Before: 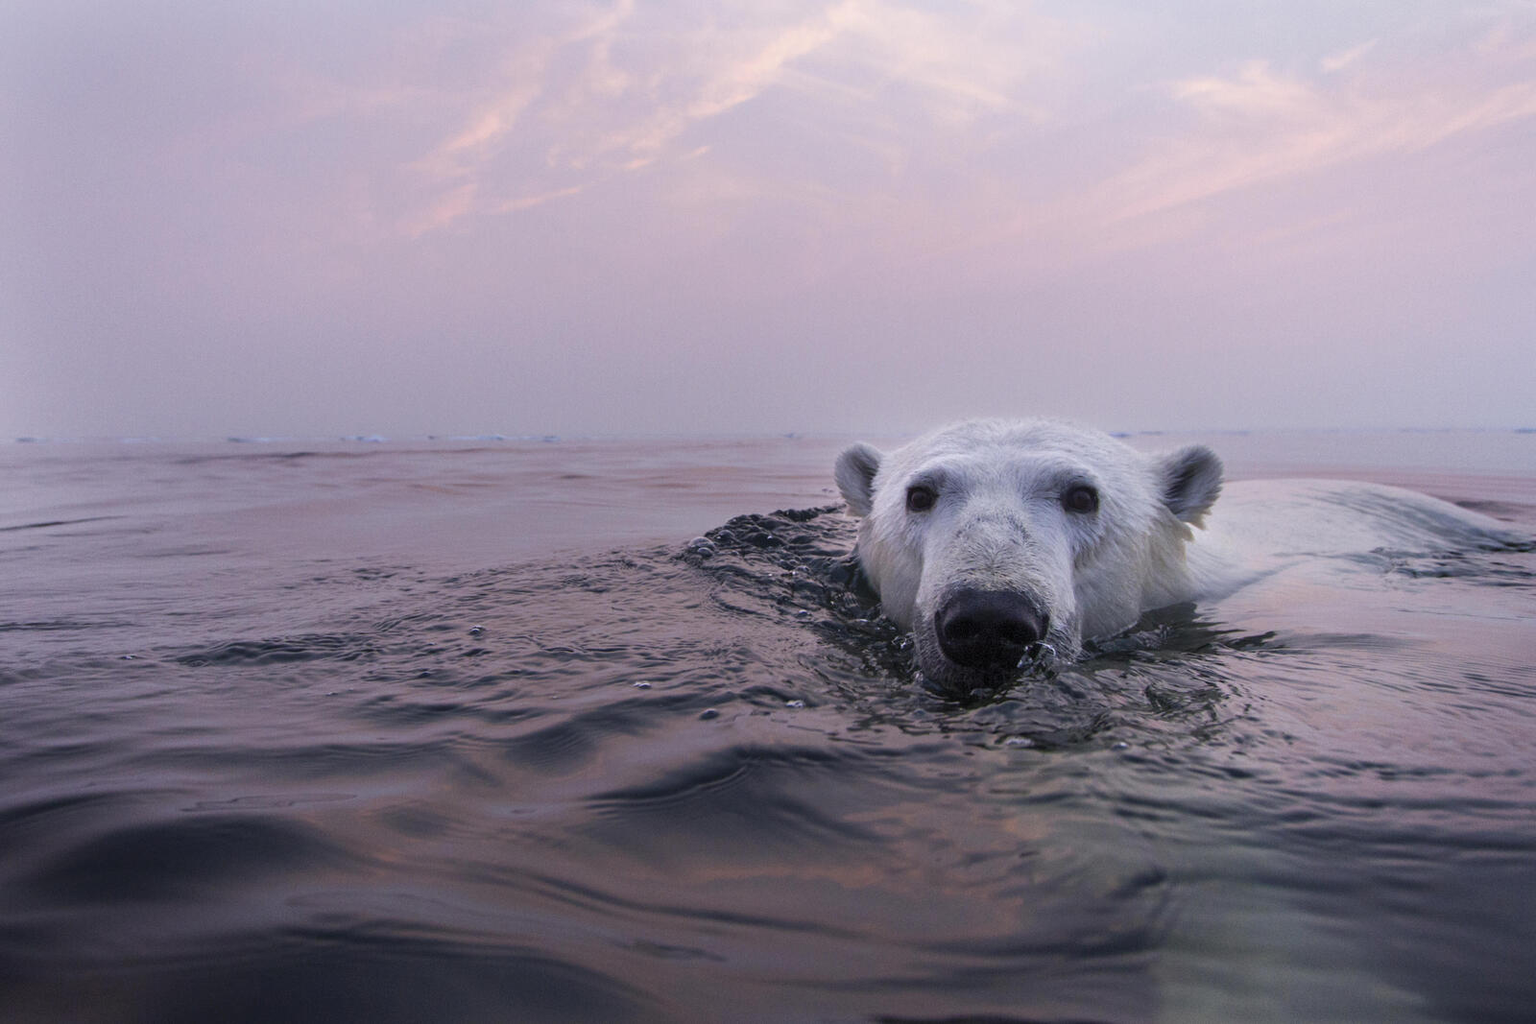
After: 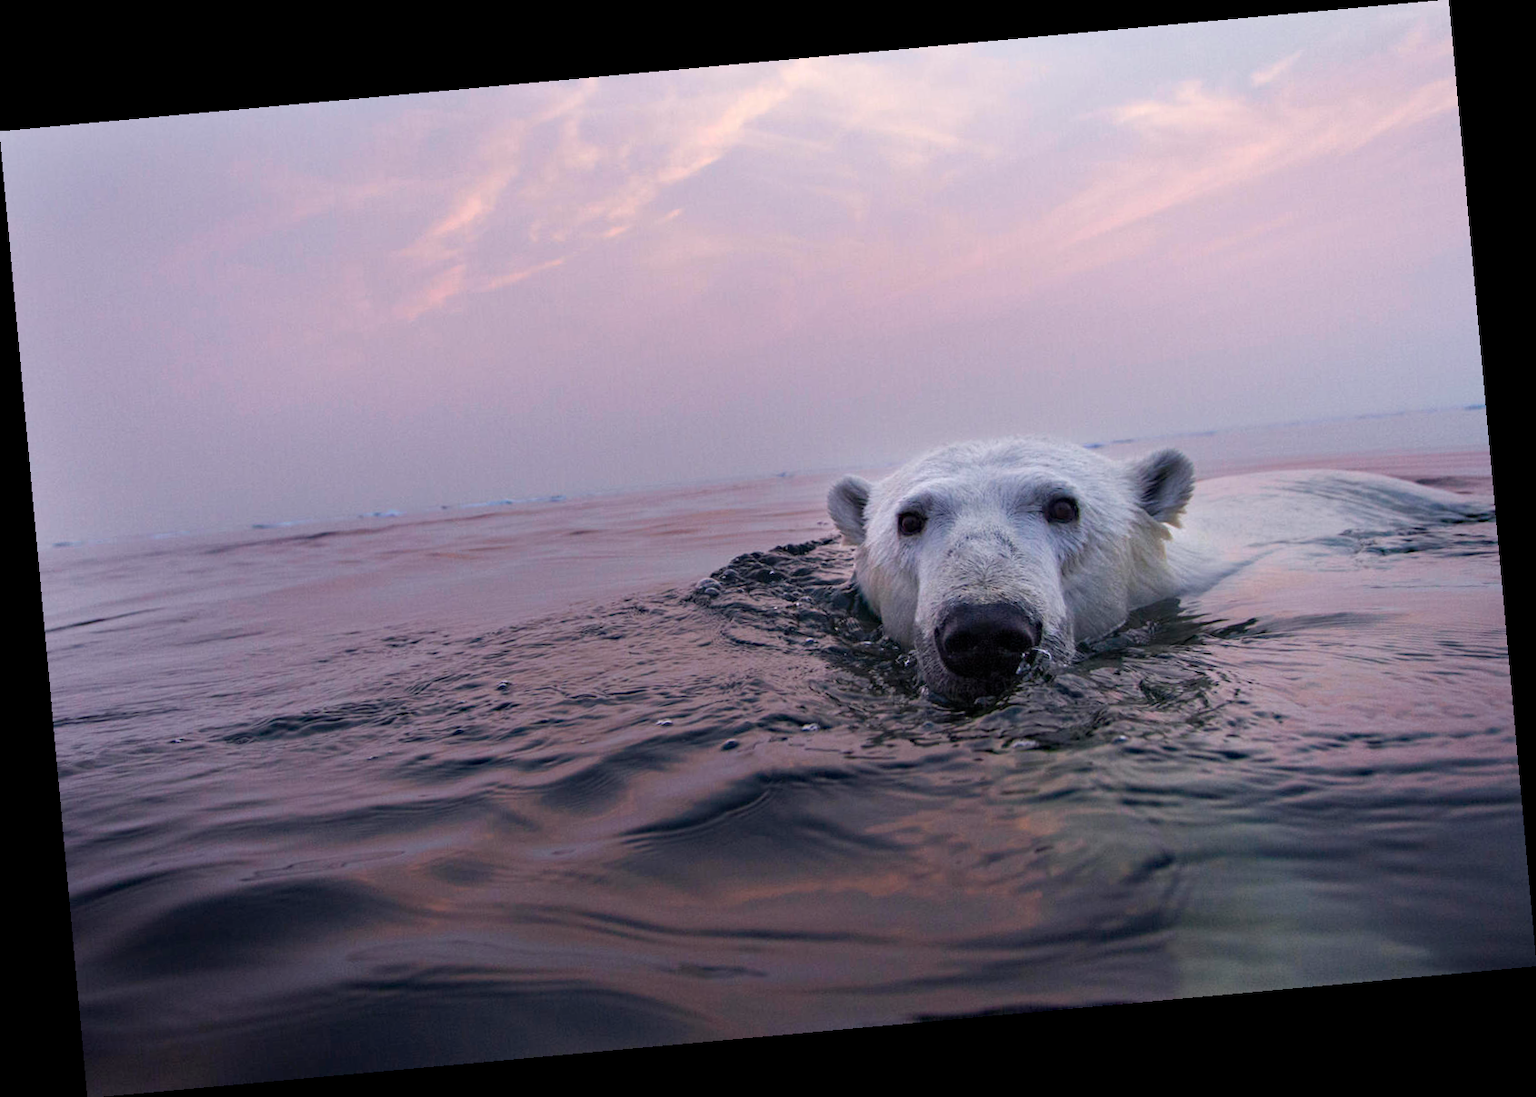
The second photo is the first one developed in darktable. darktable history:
rotate and perspective: rotation -5.2°, automatic cropping off
haze removal: compatibility mode true, adaptive false
